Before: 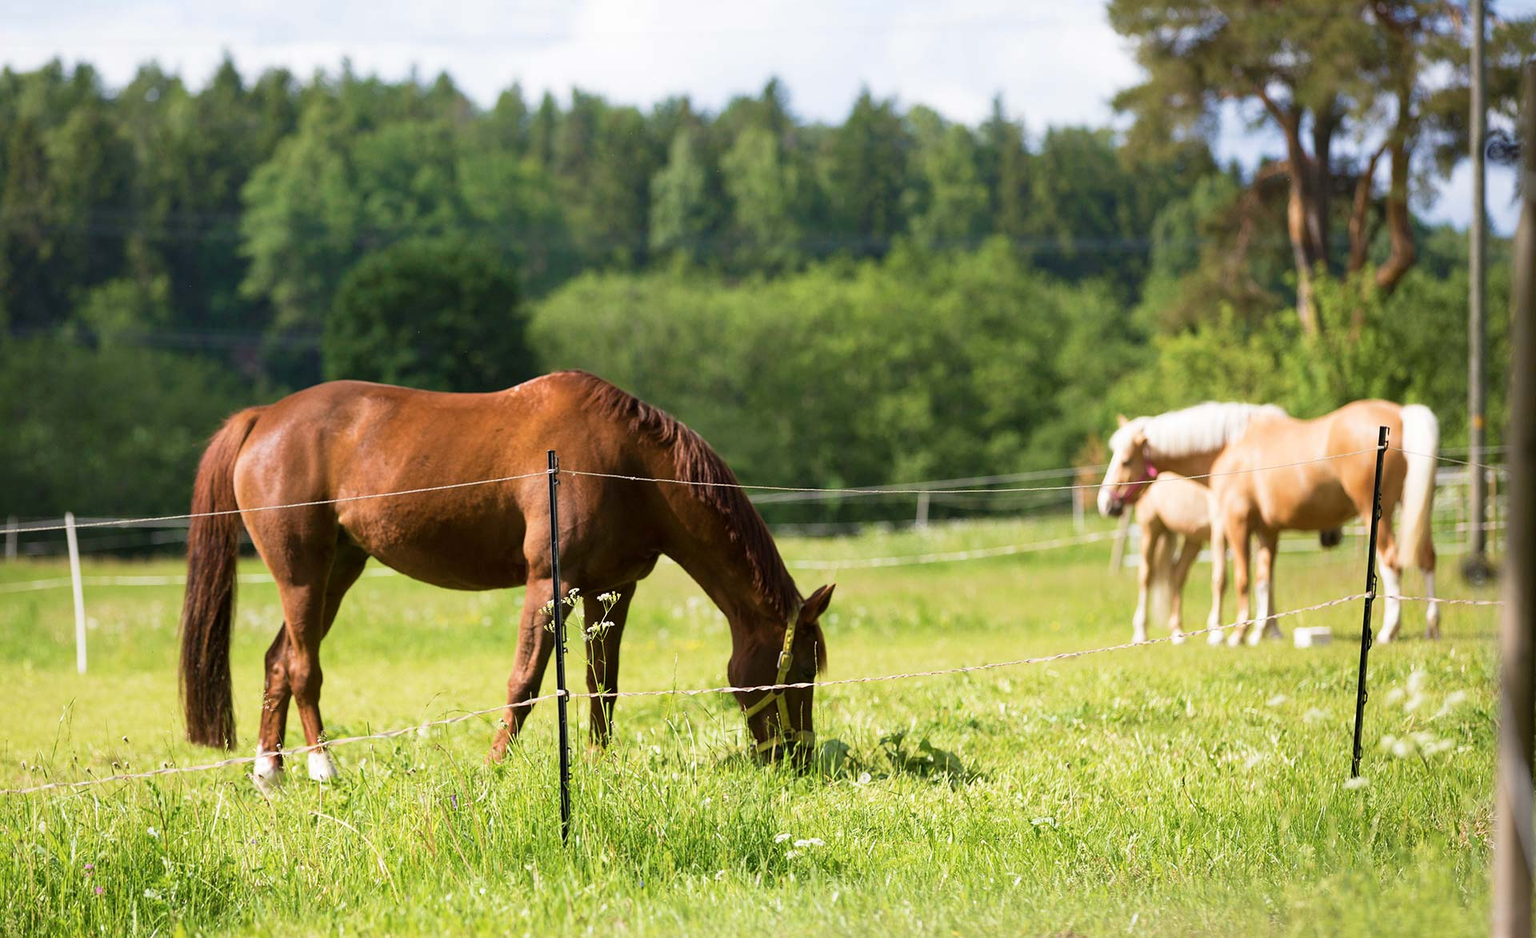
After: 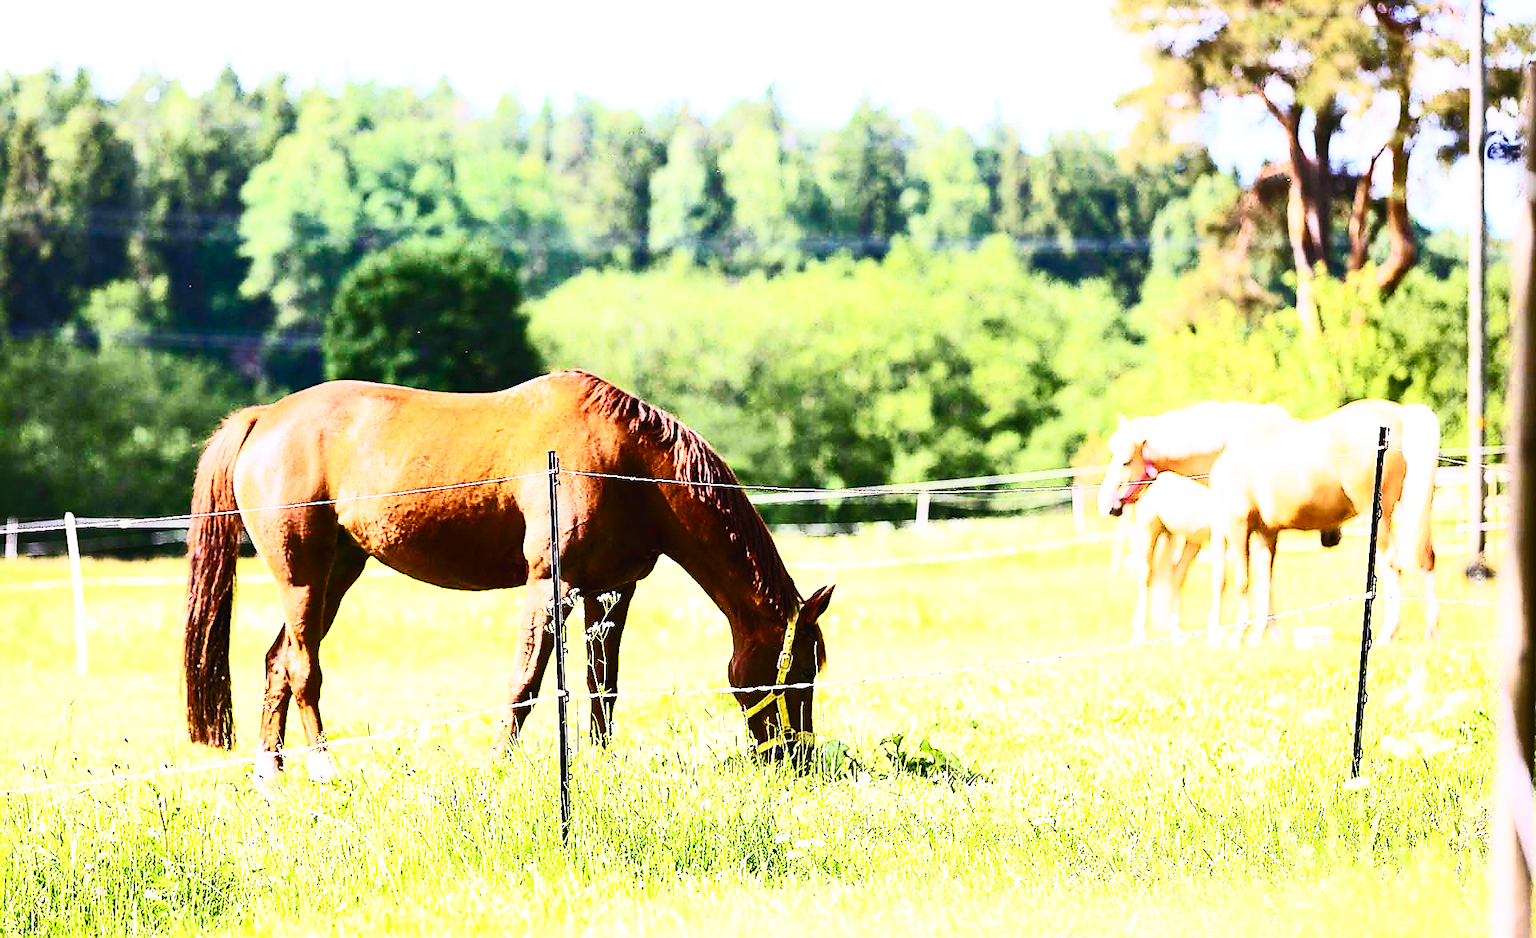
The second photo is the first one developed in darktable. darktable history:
white balance: red 1.042, blue 1.17
sharpen: radius 1.4, amount 1.25, threshold 0.7
base curve: curves: ch0 [(0, 0.003) (0.001, 0.002) (0.006, 0.004) (0.02, 0.022) (0.048, 0.086) (0.094, 0.234) (0.162, 0.431) (0.258, 0.629) (0.385, 0.8) (0.548, 0.918) (0.751, 0.988) (1, 1)], preserve colors none
contrast brightness saturation: contrast 0.62, brightness 0.34, saturation 0.14
